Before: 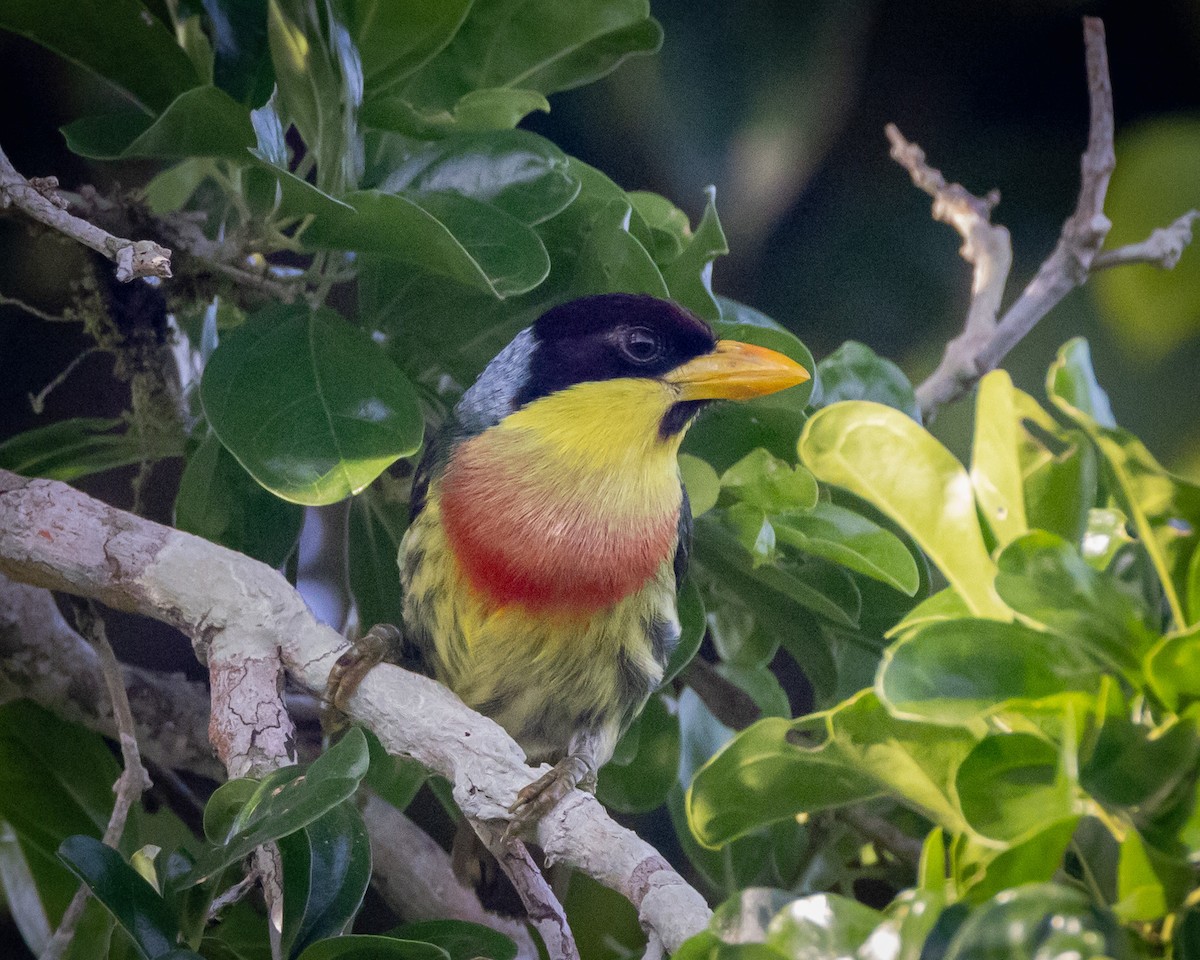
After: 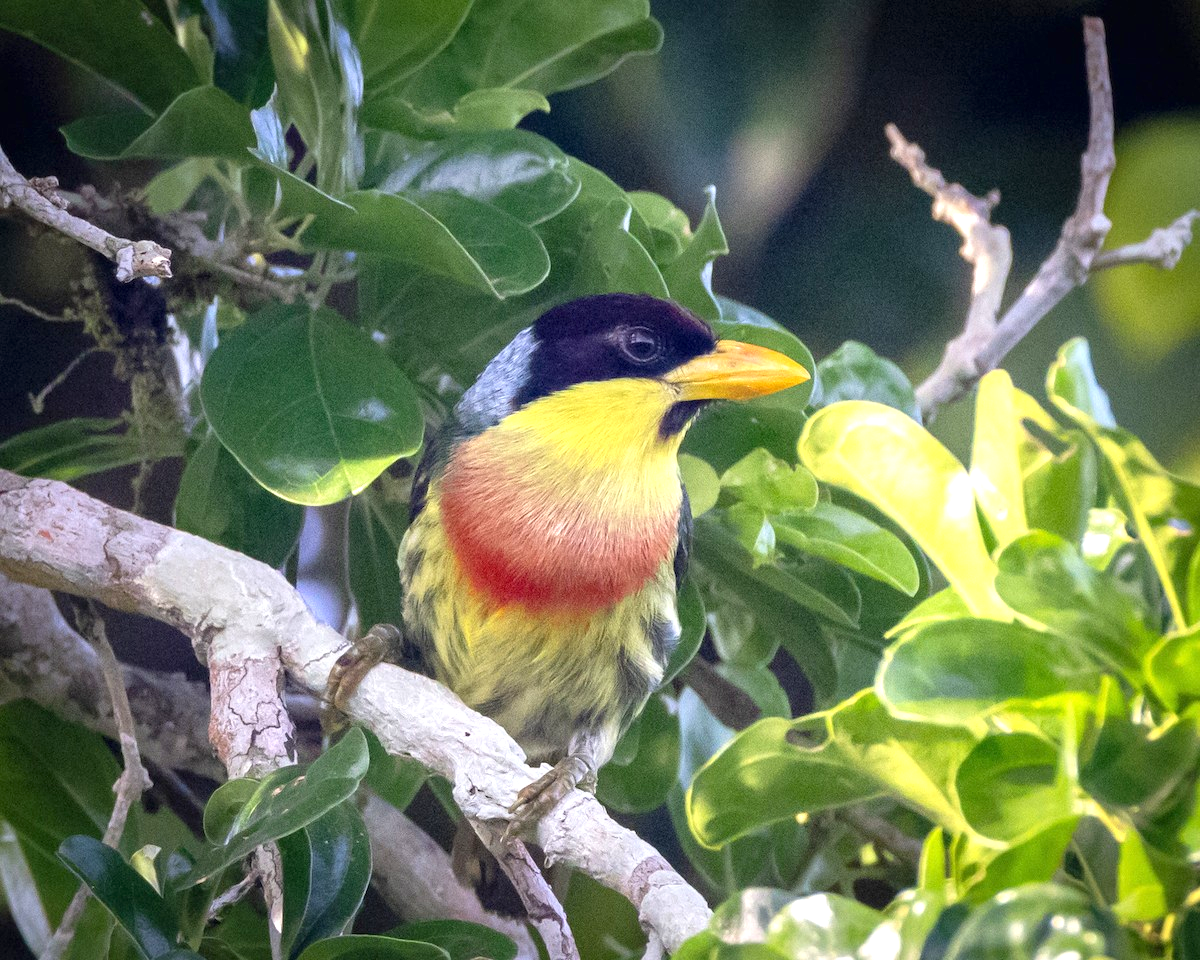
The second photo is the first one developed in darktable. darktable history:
exposure: black level correction 0, exposure 0.929 EV, compensate exposure bias true, compensate highlight preservation false
